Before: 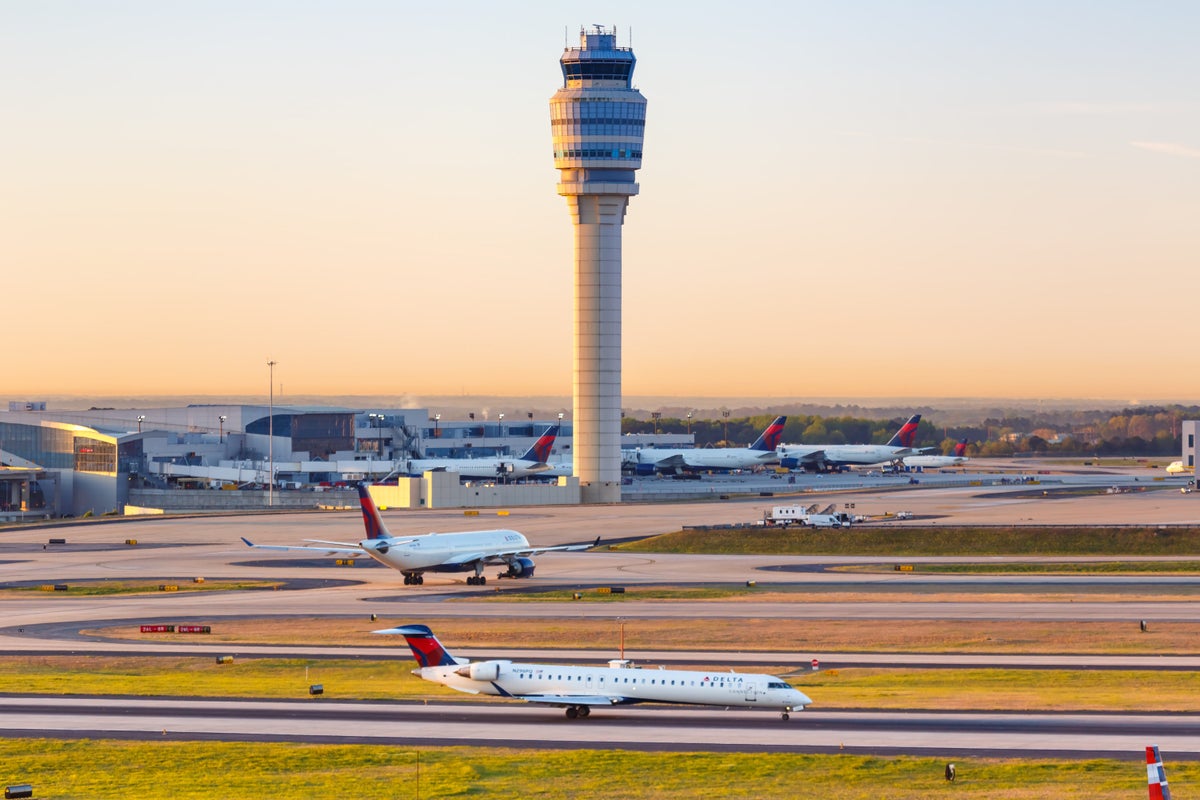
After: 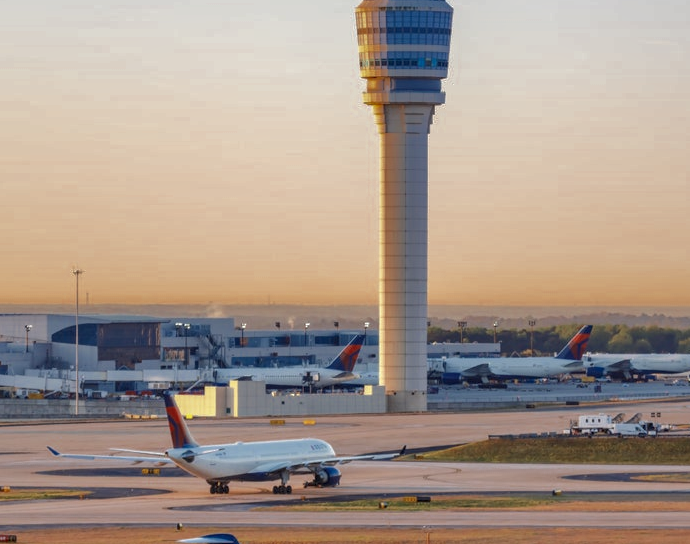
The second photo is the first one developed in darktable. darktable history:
crop: left 16.214%, top 11.379%, right 26.277%, bottom 20.572%
color zones: curves: ch0 [(0, 0.5) (0.125, 0.4) (0.25, 0.5) (0.375, 0.4) (0.5, 0.4) (0.625, 0.35) (0.75, 0.35) (0.875, 0.5)]; ch1 [(0, 0.35) (0.125, 0.45) (0.25, 0.35) (0.375, 0.35) (0.5, 0.35) (0.625, 0.35) (0.75, 0.45) (0.875, 0.35)]; ch2 [(0, 0.6) (0.125, 0.5) (0.25, 0.5) (0.375, 0.6) (0.5, 0.6) (0.625, 0.5) (0.75, 0.5) (0.875, 0.5)]
shadows and highlights: shadows 39.37, highlights -59.83
local contrast: on, module defaults
